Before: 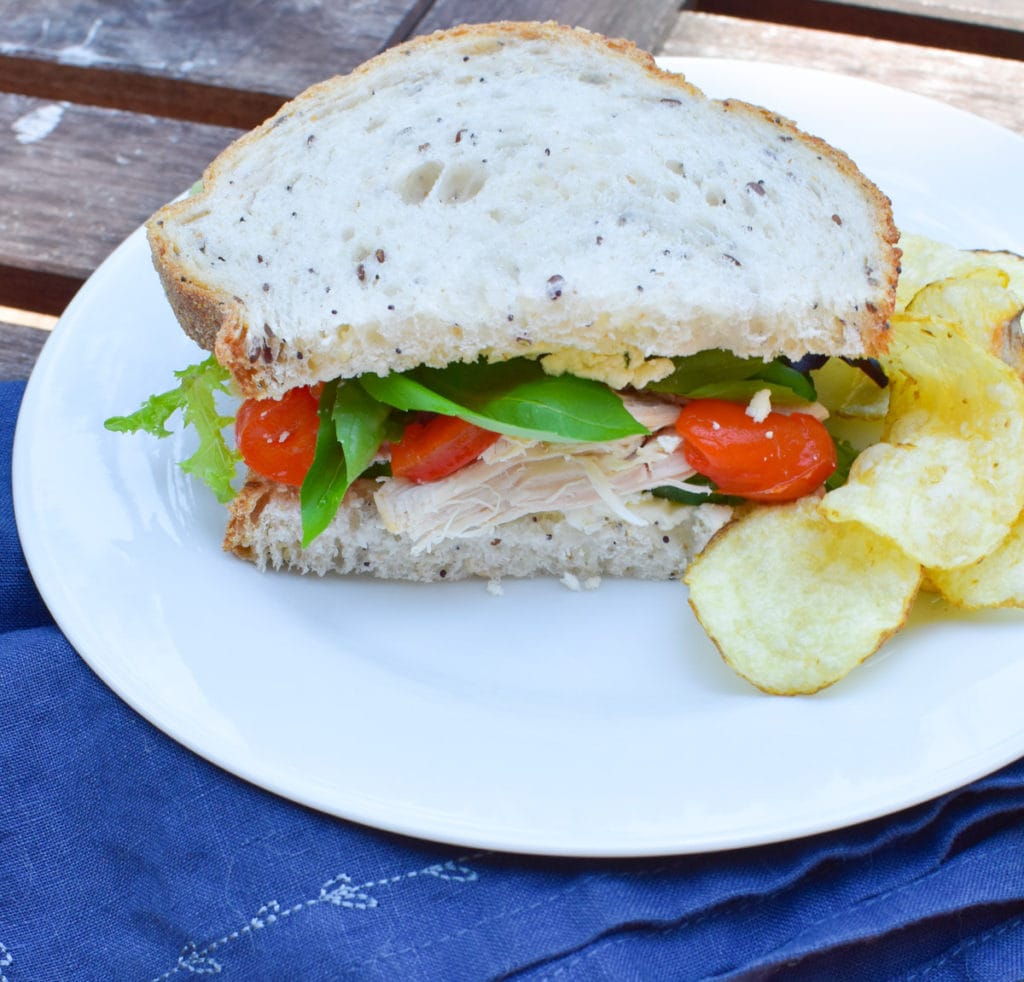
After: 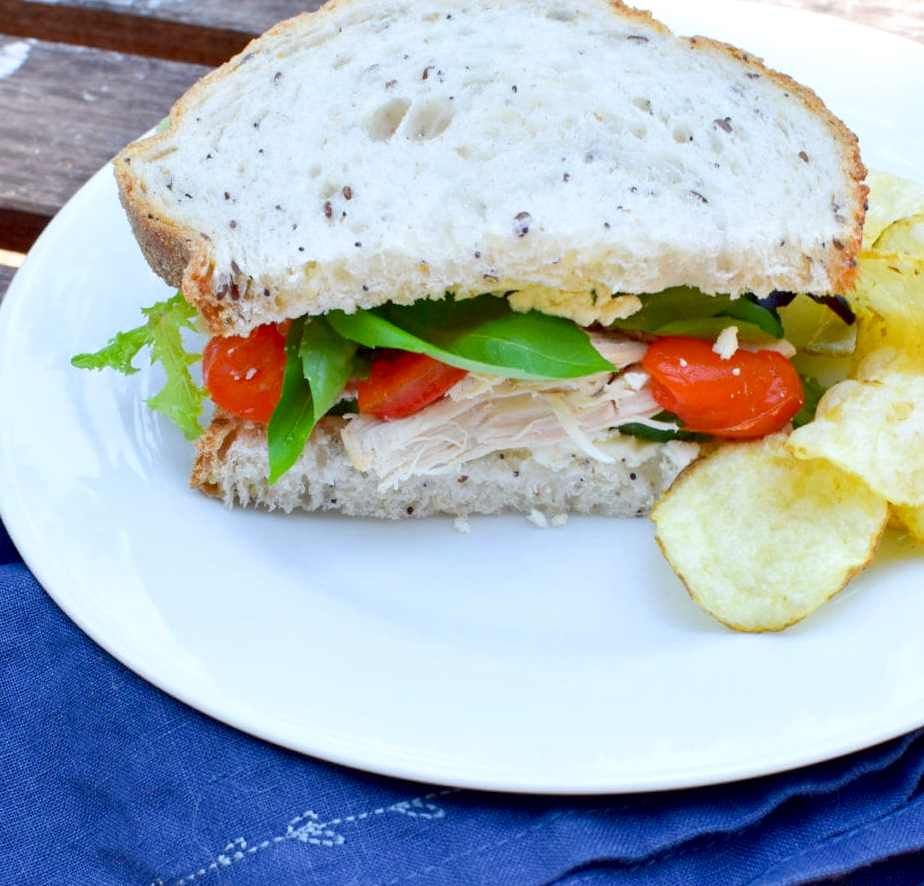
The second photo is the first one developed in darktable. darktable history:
crop: left 3.305%, top 6.436%, right 6.389%, bottom 3.258%
exposure: black level correction 0.009, exposure 0.119 EV, compensate highlight preservation false
